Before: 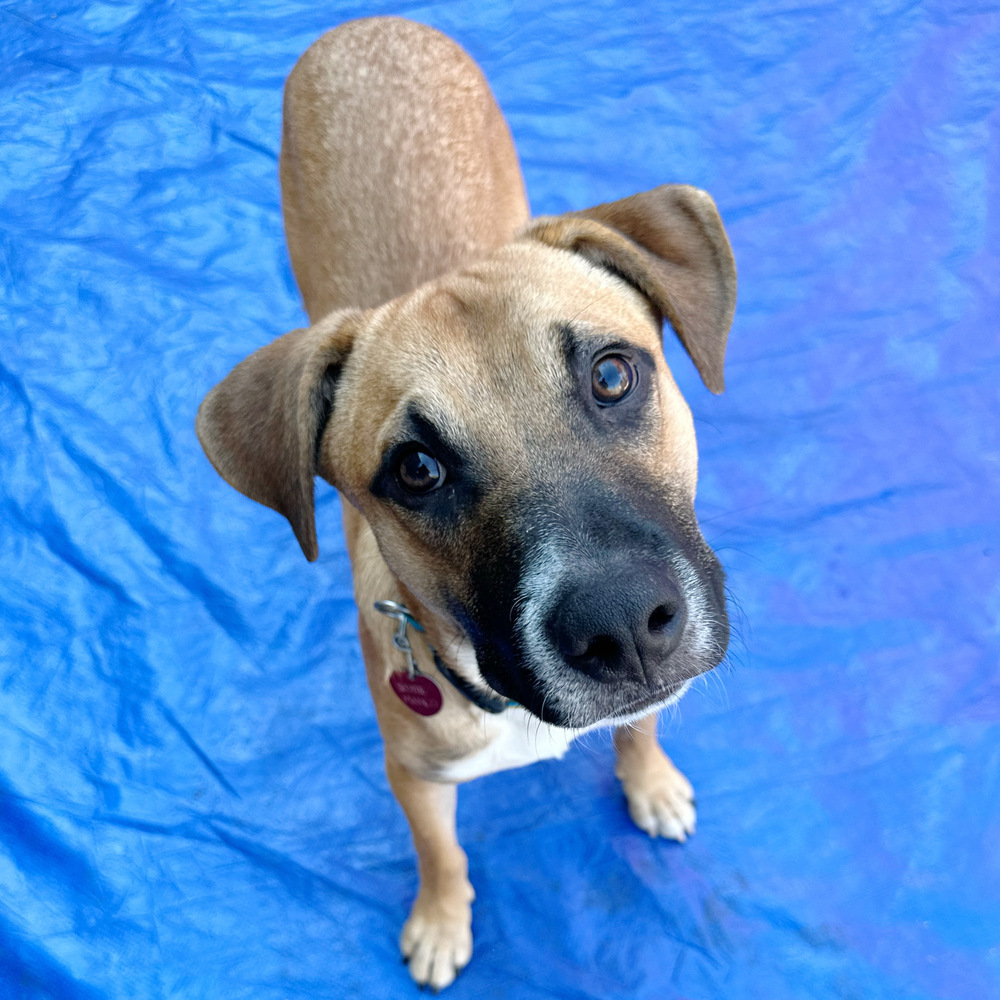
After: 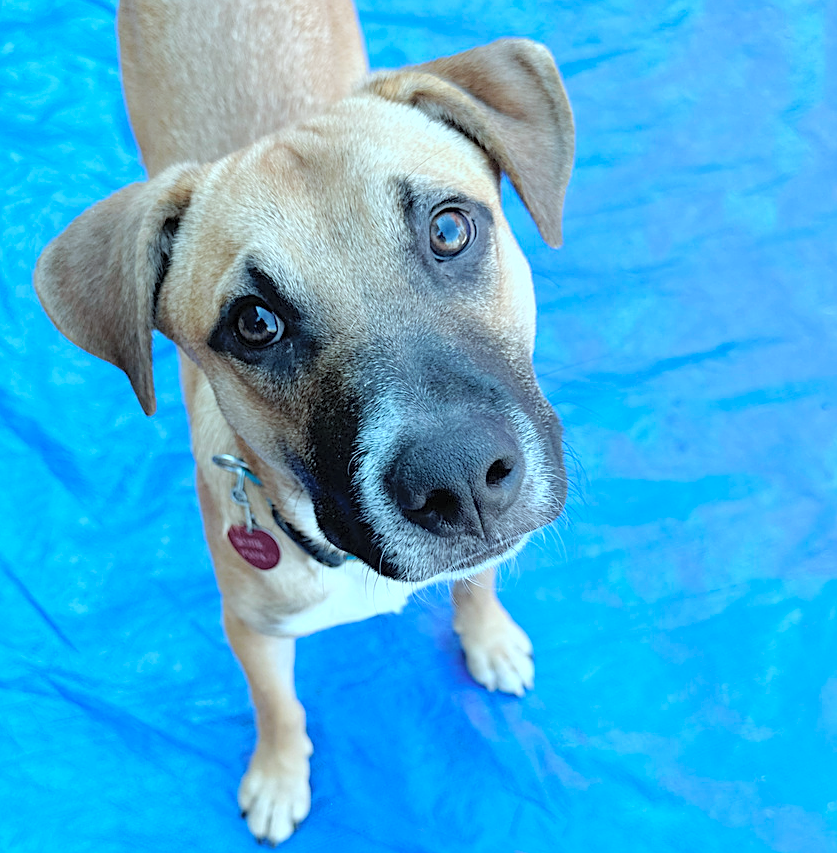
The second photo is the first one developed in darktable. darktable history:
sharpen: on, module defaults
contrast brightness saturation: brightness 0.274
crop: left 16.289%, top 14.661%
color correction: highlights a* -11.84, highlights b* -15.26
